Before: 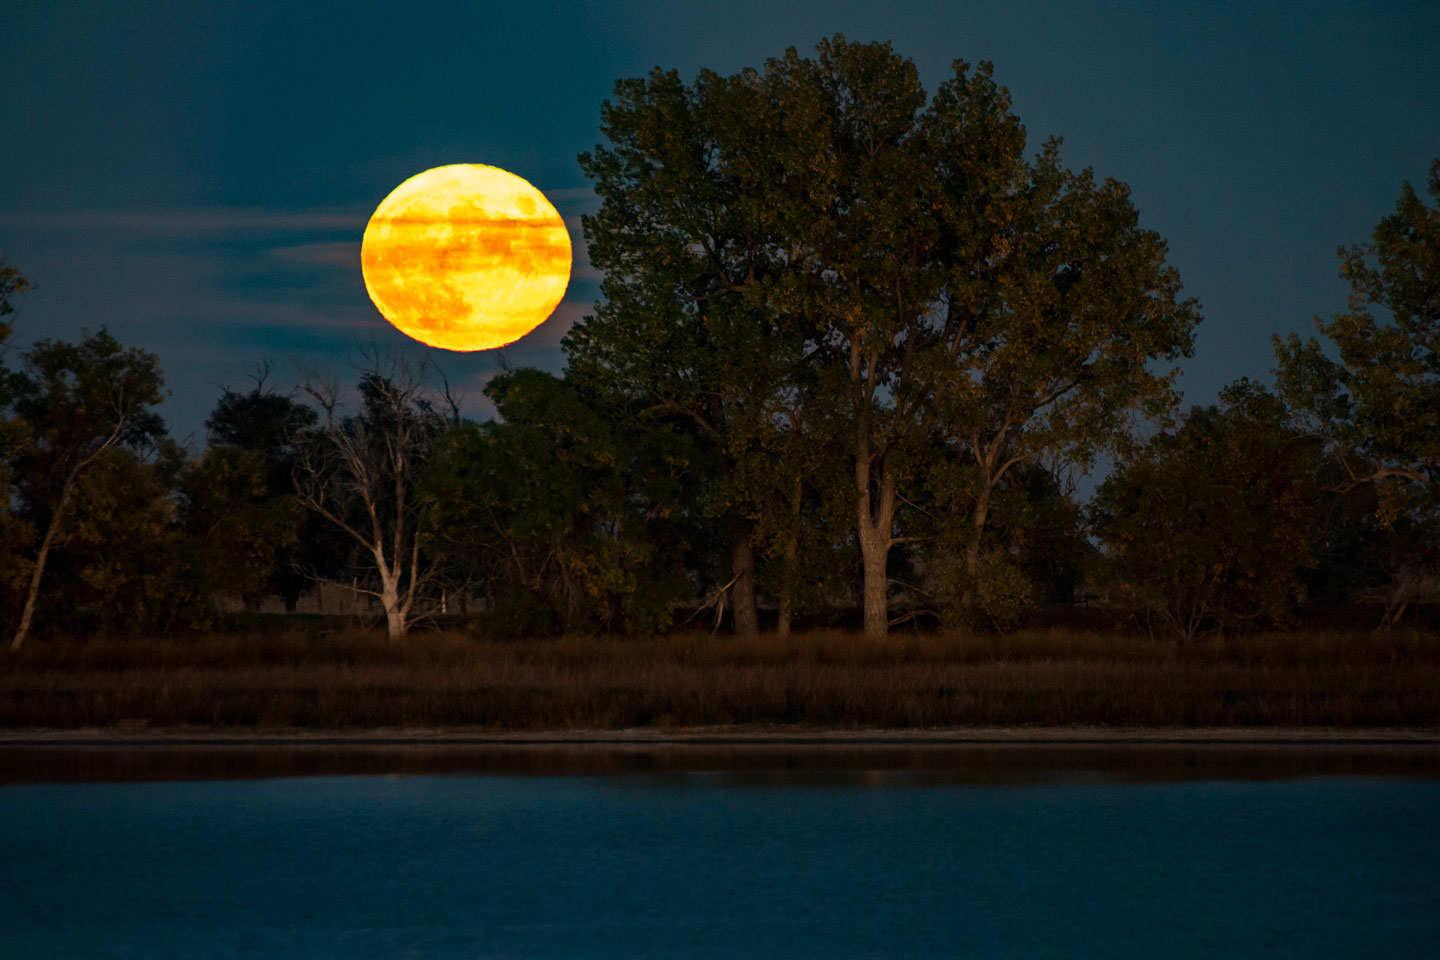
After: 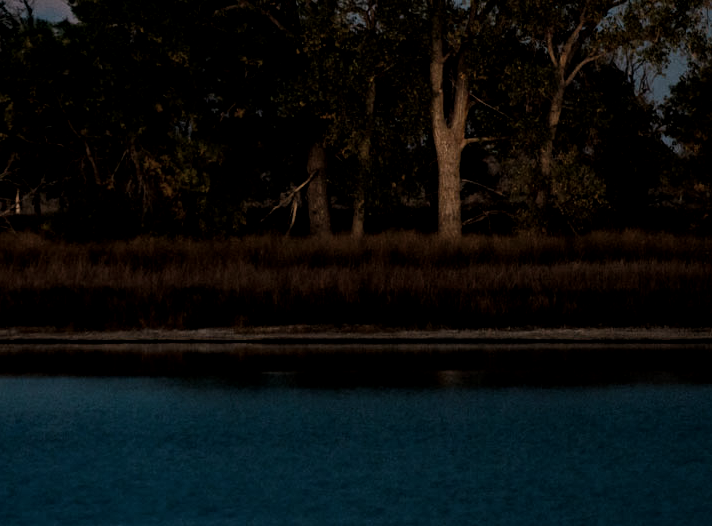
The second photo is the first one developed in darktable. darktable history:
filmic rgb: black relative exposure -7.65 EV, white relative exposure 4.56 EV, hardness 3.61, color science v6 (2022)
local contrast: highlights 62%, detail 143%, midtone range 0.421
crop: left 29.641%, top 41.691%, right 20.85%, bottom 3.487%
